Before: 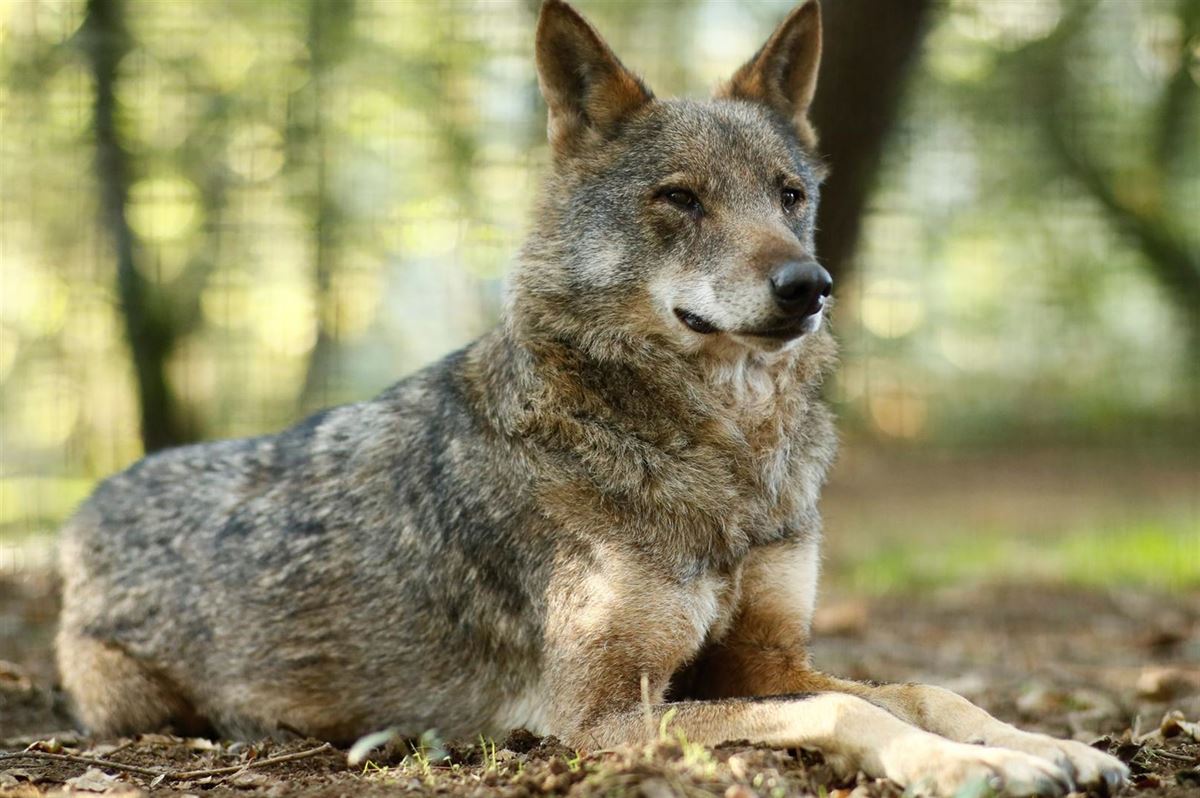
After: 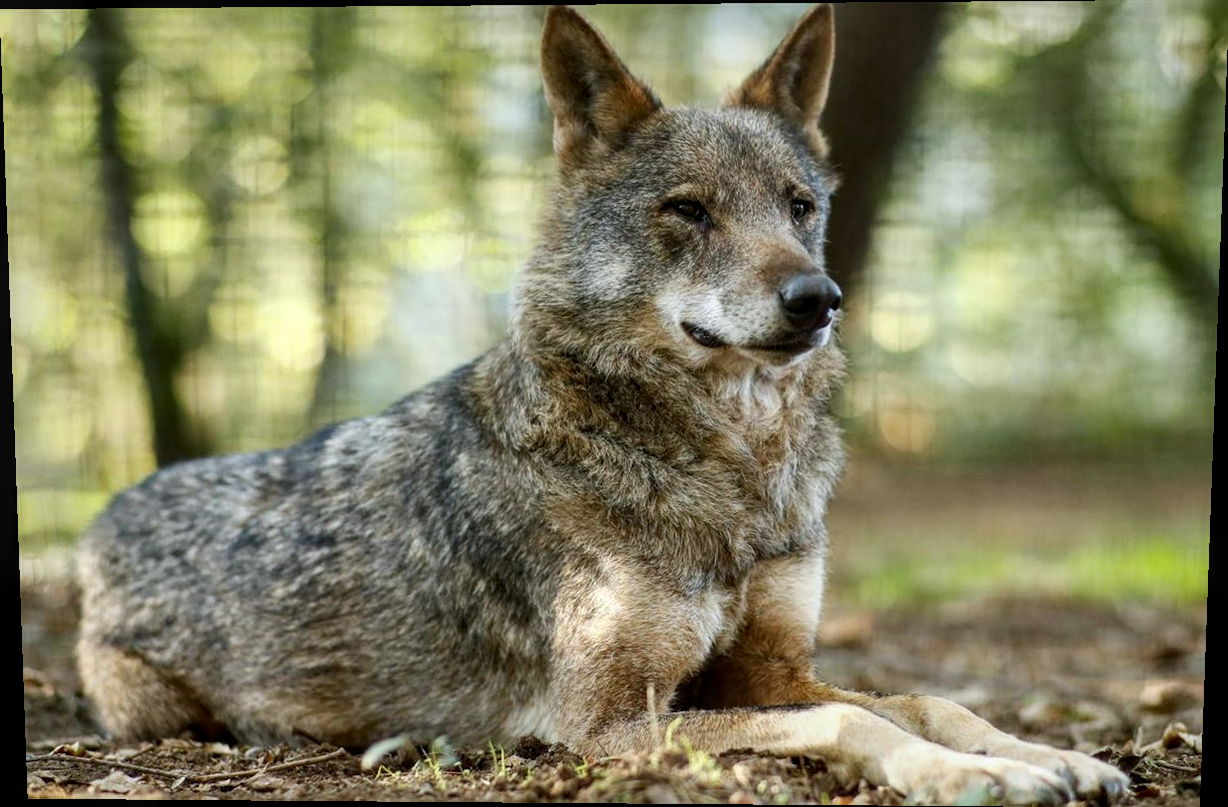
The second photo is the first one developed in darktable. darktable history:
exposure: compensate highlight preservation false
local contrast: highlights 25%, detail 130%
white balance: red 0.983, blue 1.036
rotate and perspective: lens shift (vertical) 0.048, lens shift (horizontal) -0.024, automatic cropping off
